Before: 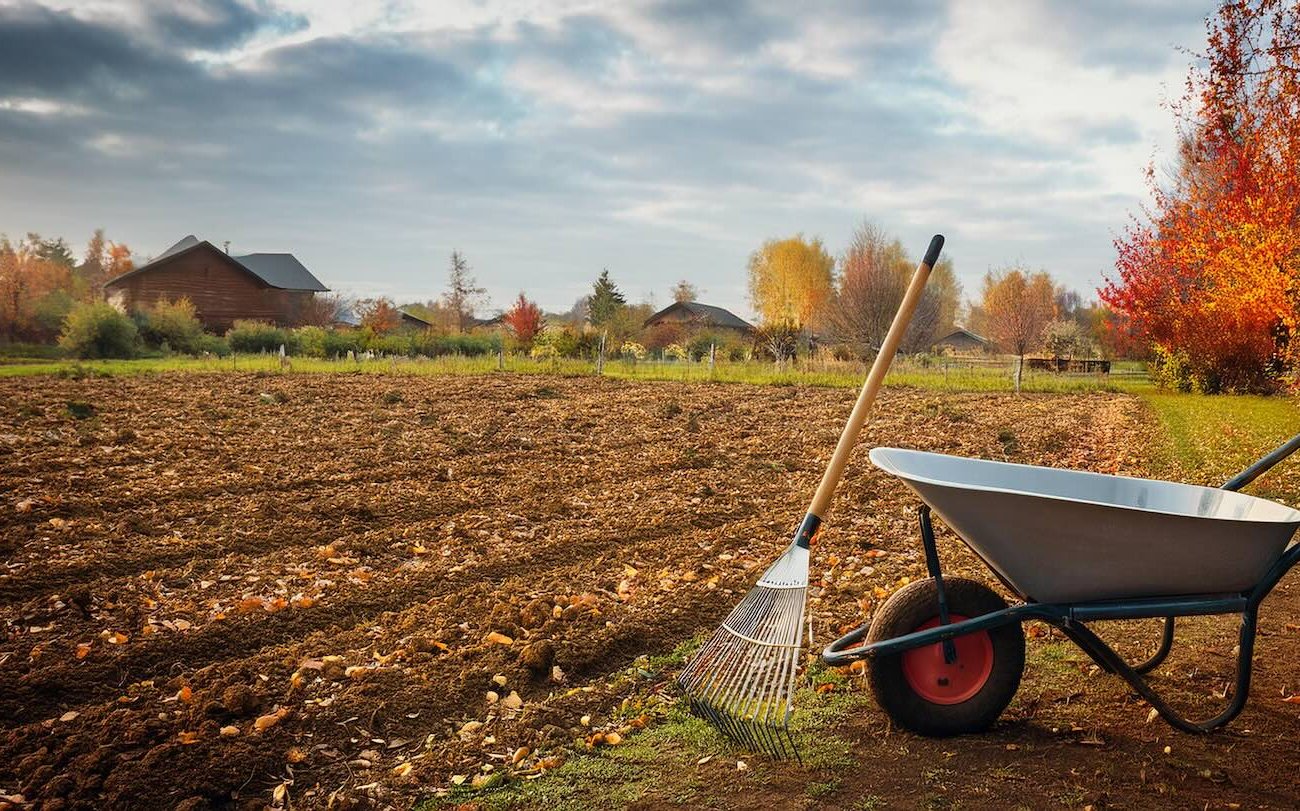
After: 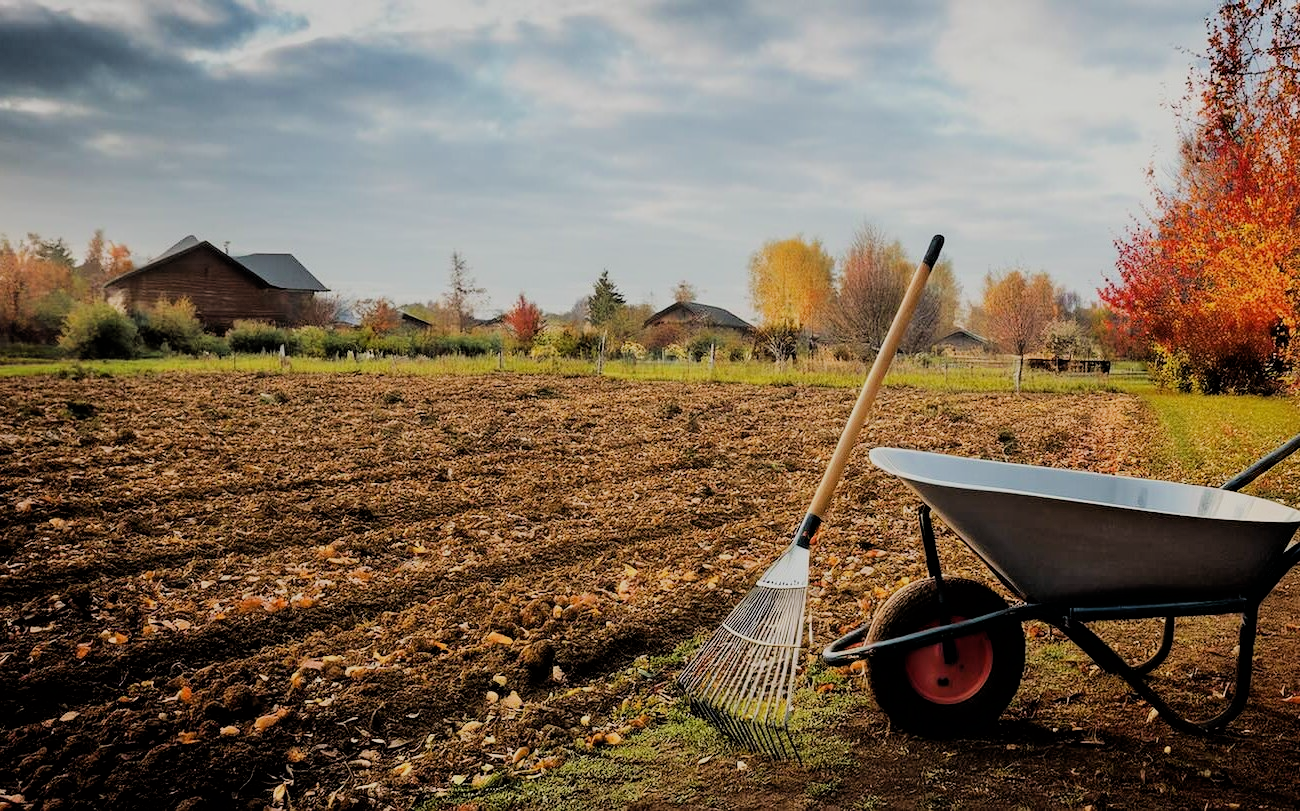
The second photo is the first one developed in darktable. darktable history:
filmic rgb: black relative exposure -4.25 EV, white relative exposure 5.11 EV, hardness 2.13, contrast 1.18
